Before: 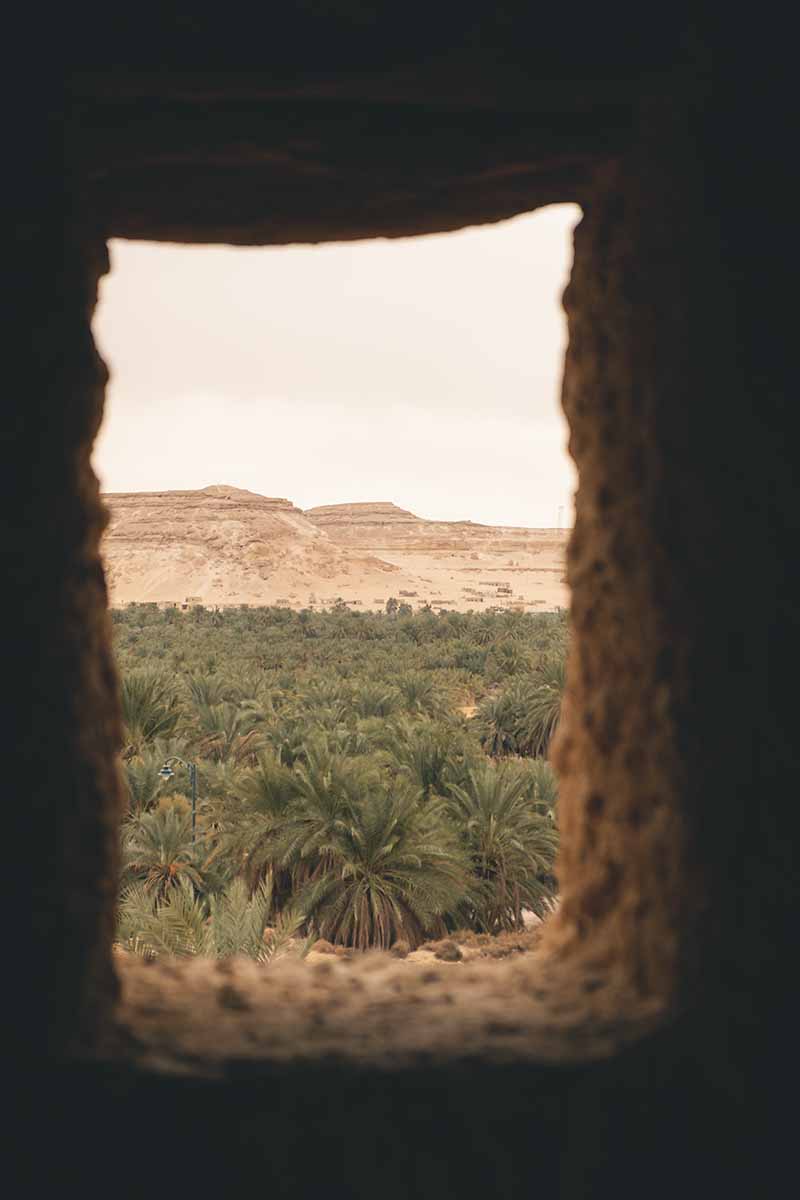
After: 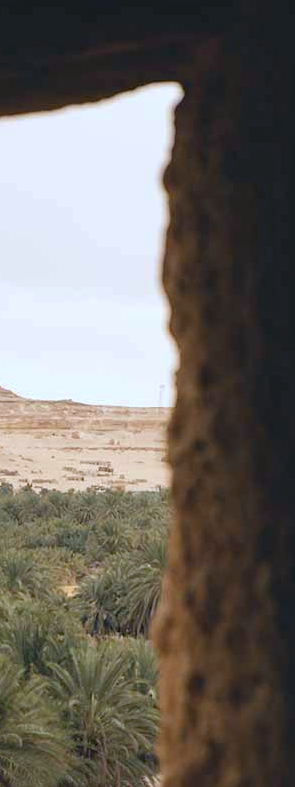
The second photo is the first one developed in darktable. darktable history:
haze removal: compatibility mode true, adaptive false
white balance: red 0.931, blue 1.11
crop and rotate: left 49.936%, top 10.094%, right 13.136%, bottom 24.256%
